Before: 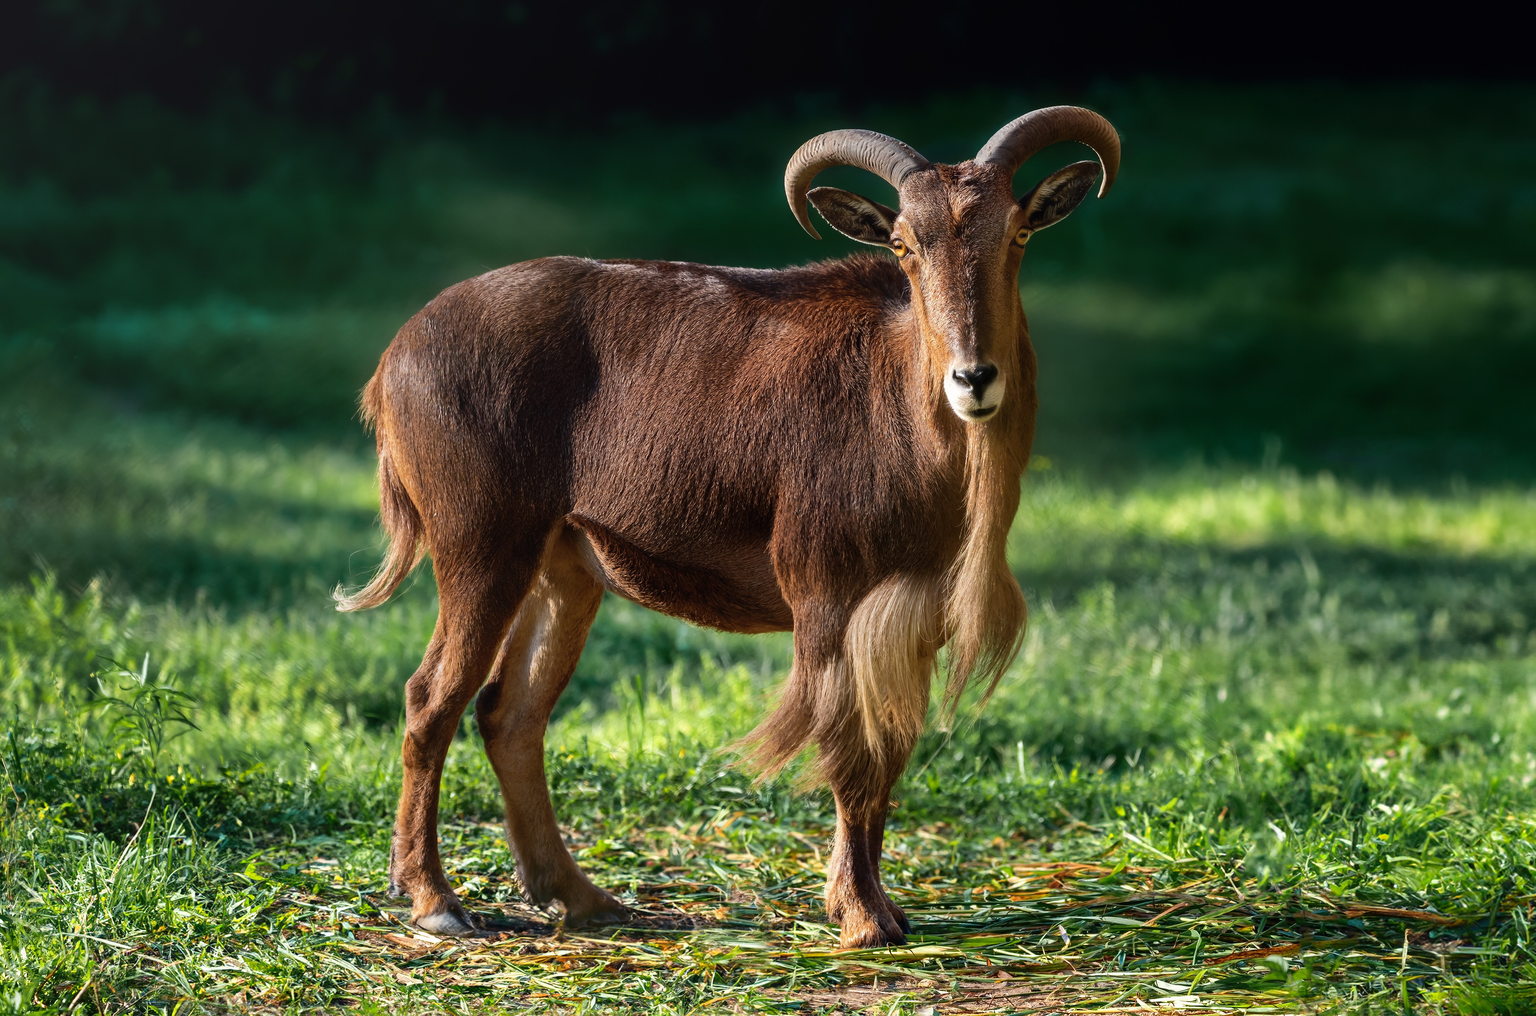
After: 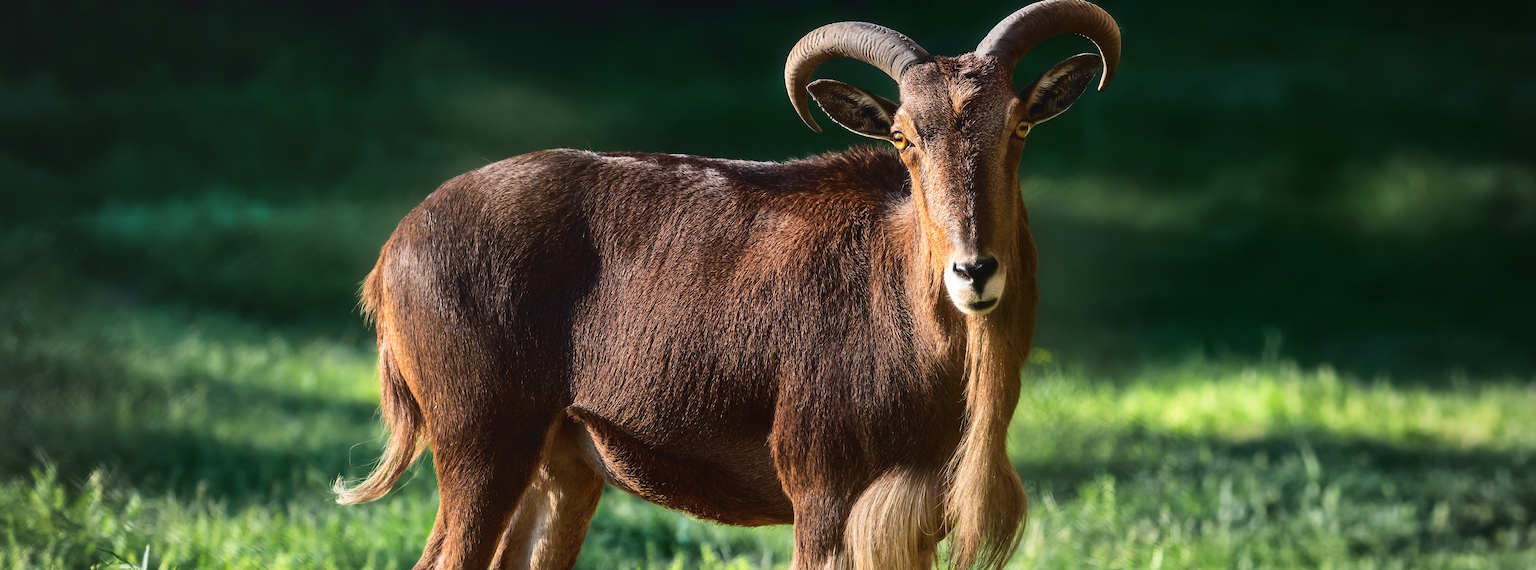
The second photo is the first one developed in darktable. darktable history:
vignetting: unbound false
tone curve: curves: ch0 [(0, 0.032) (0.181, 0.156) (0.751, 0.829) (1, 1)], color space Lab, linked channels, preserve colors none
crop and rotate: top 10.605%, bottom 33.274%
